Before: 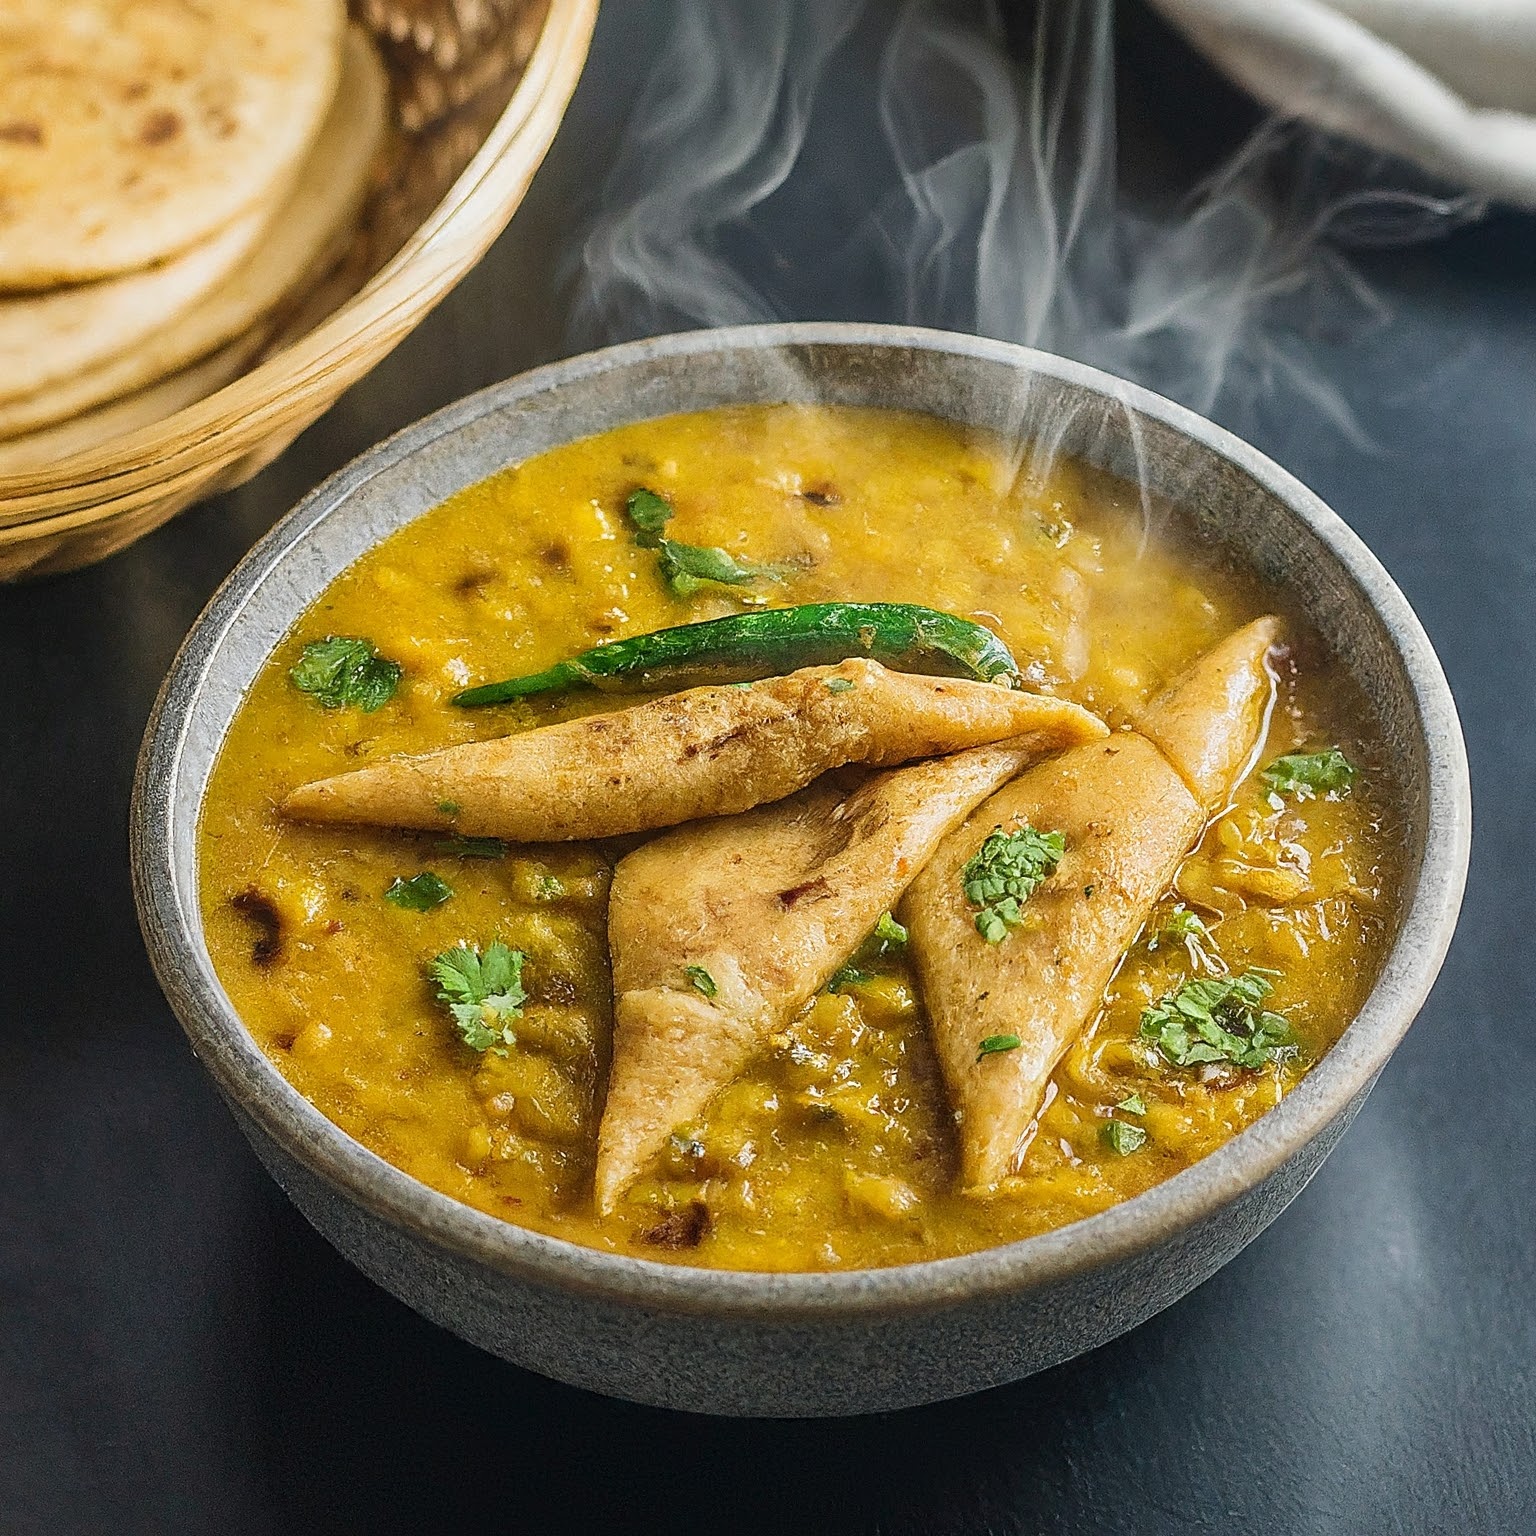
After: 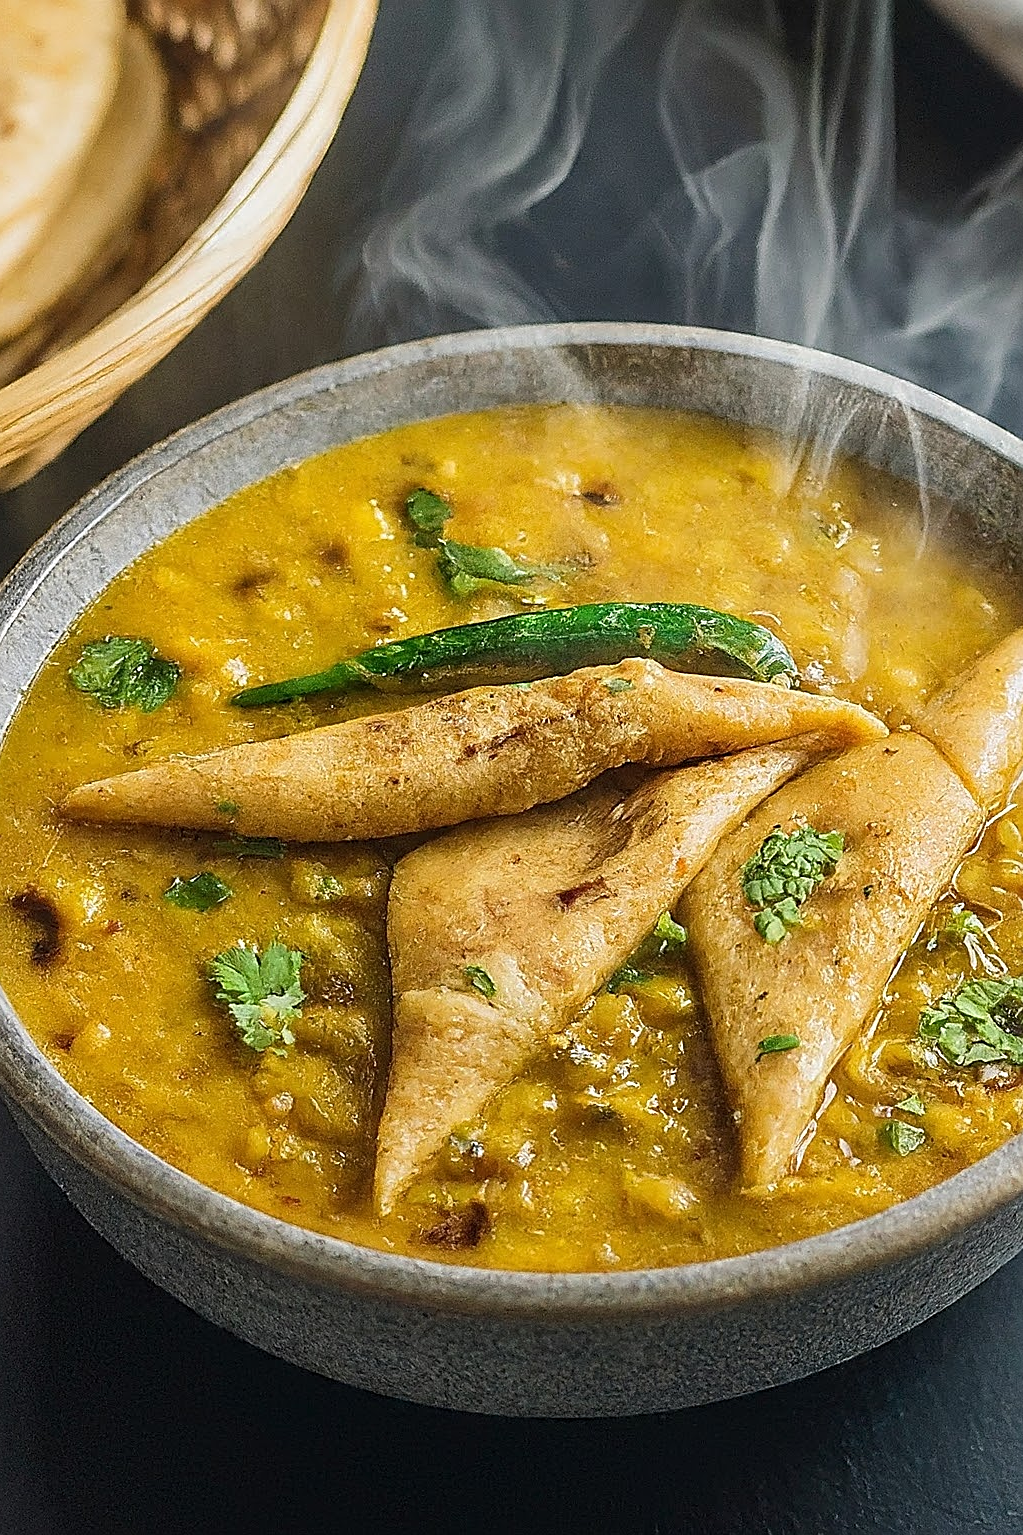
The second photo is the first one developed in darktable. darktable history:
sharpen: on, module defaults
crop and rotate: left 14.436%, right 18.898%
